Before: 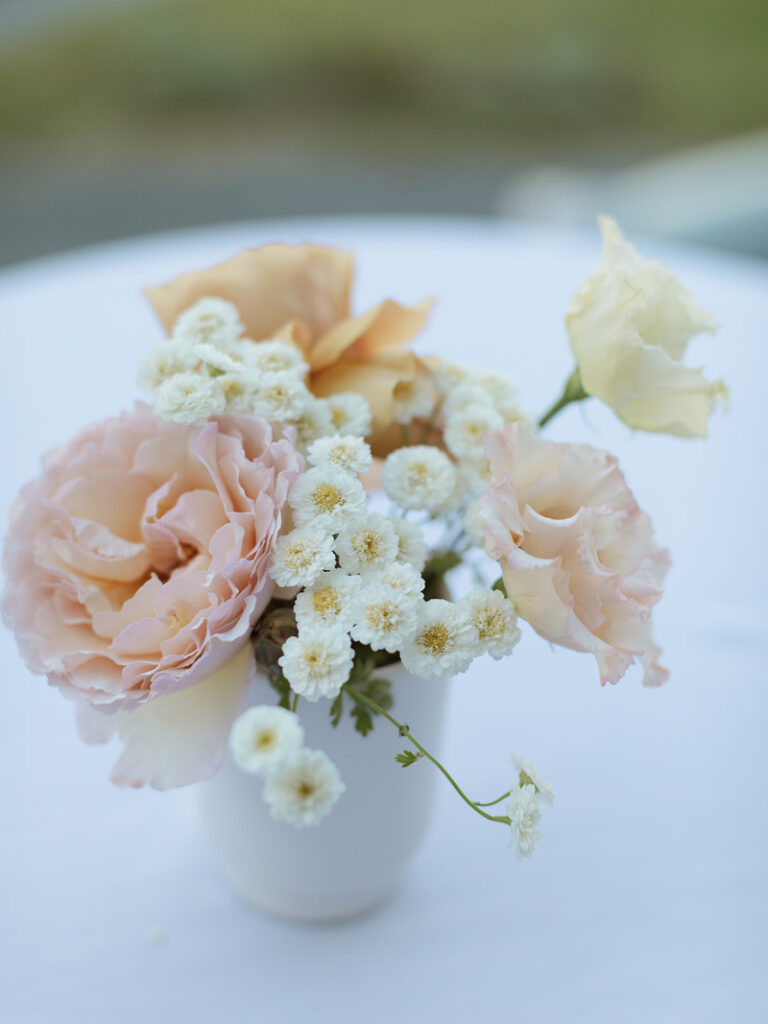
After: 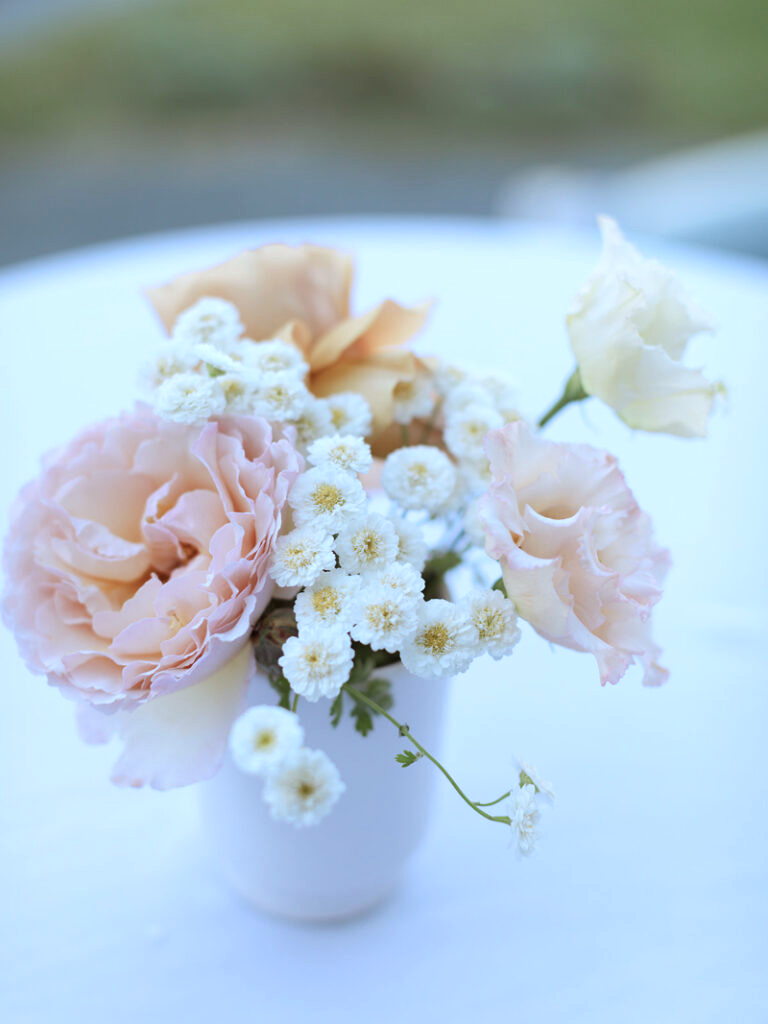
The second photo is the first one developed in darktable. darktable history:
color calibration: illuminant as shot in camera, x 0.37, y 0.382, temperature 4313.32 K
exposure: exposure 0.3 EV, compensate highlight preservation false
